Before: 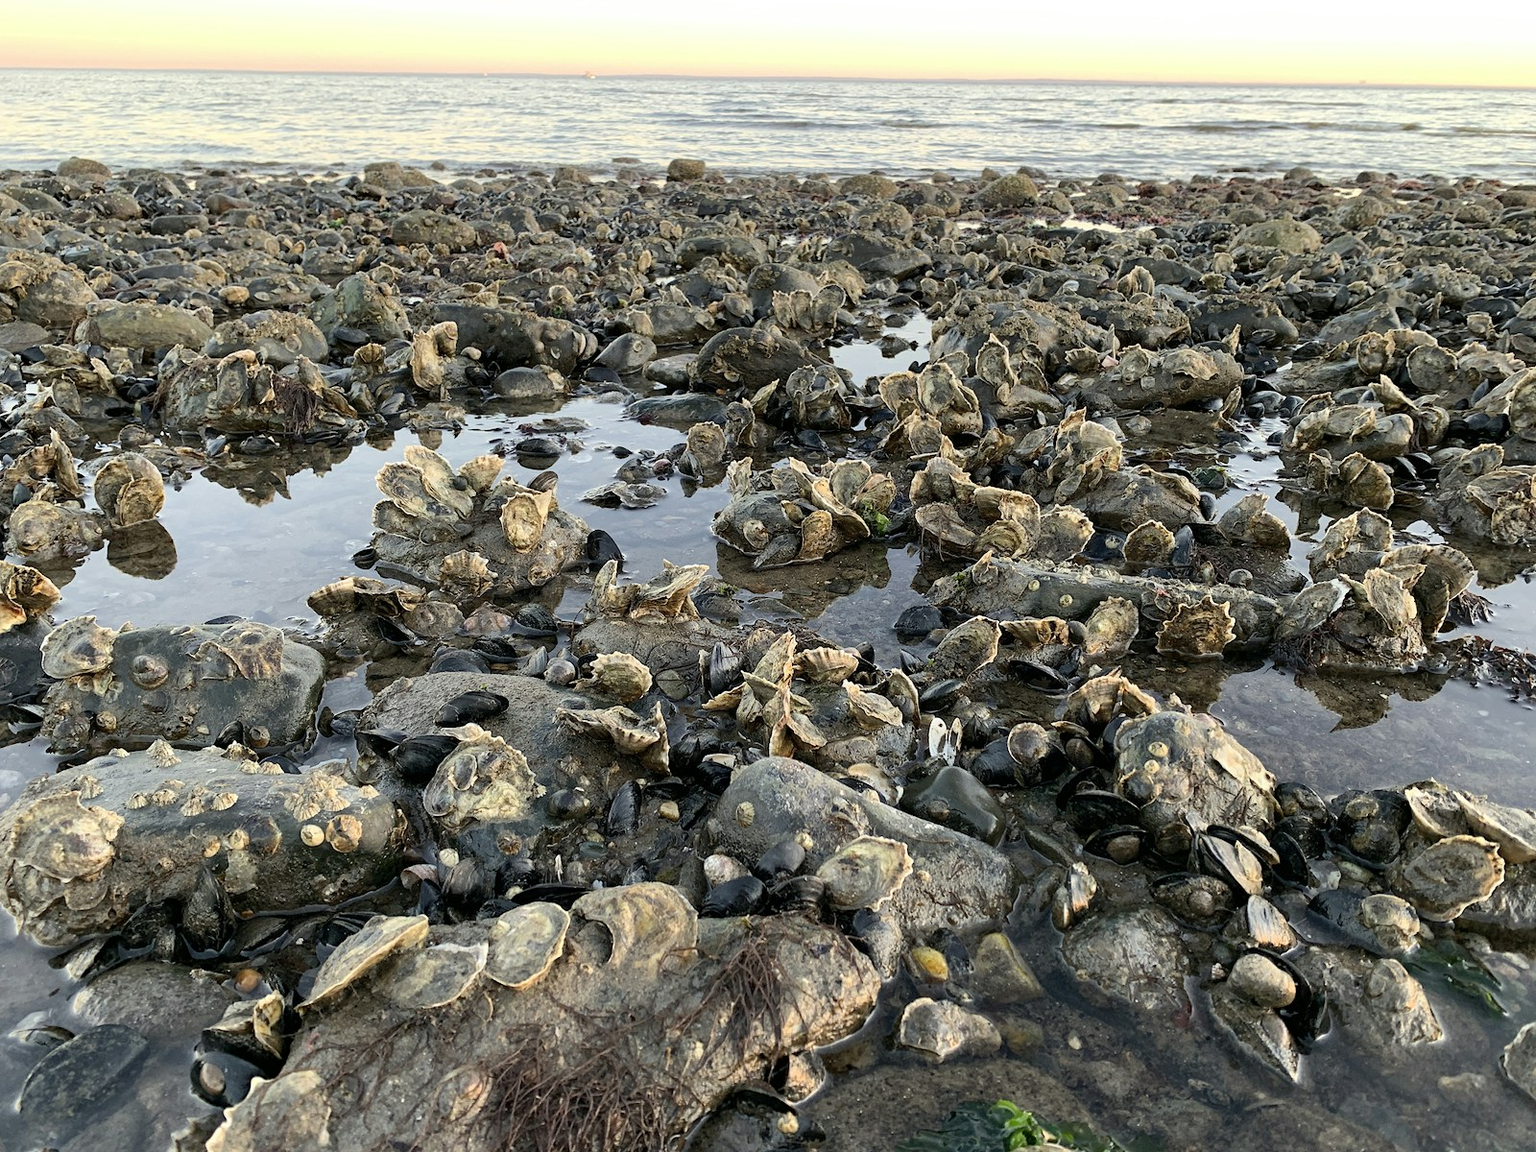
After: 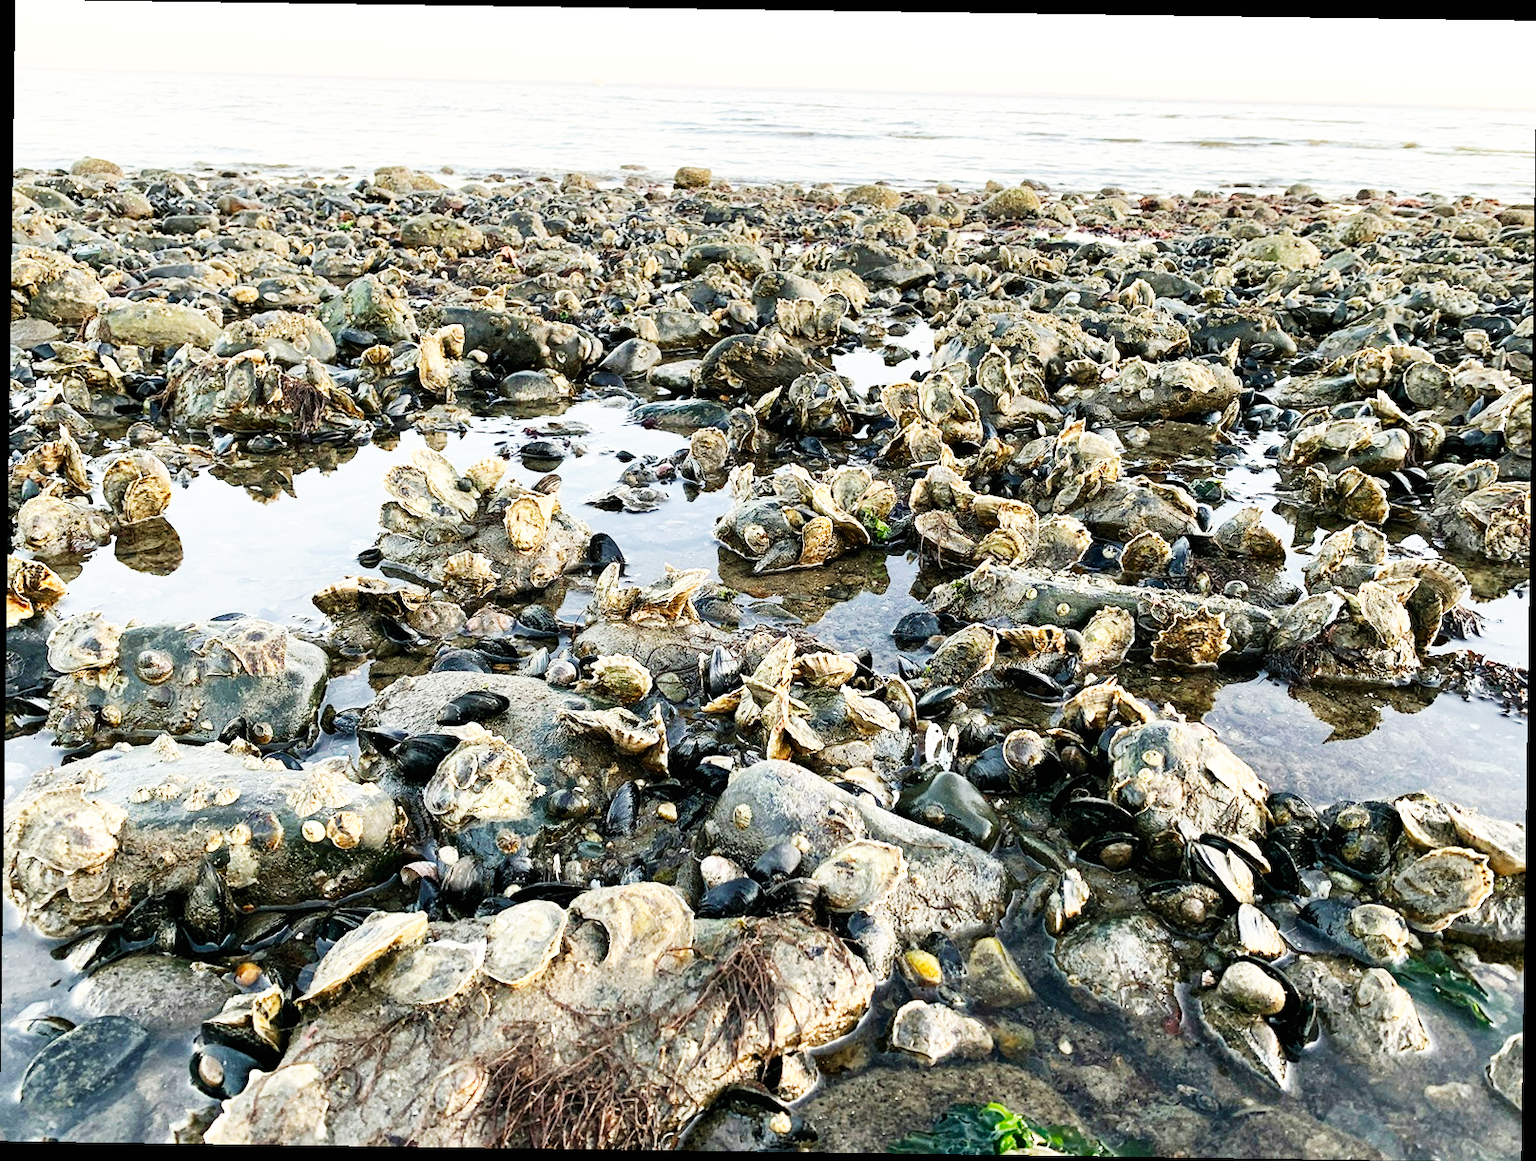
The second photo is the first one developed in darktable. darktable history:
base curve: curves: ch0 [(0, 0) (0.007, 0.004) (0.027, 0.03) (0.046, 0.07) (0.207, 0.54) (0.442, 0.872) (0.673, 0.972) (1, 1)], preserve colors none
rotate and perspective: rotation 0.8°, automatic cropping off
